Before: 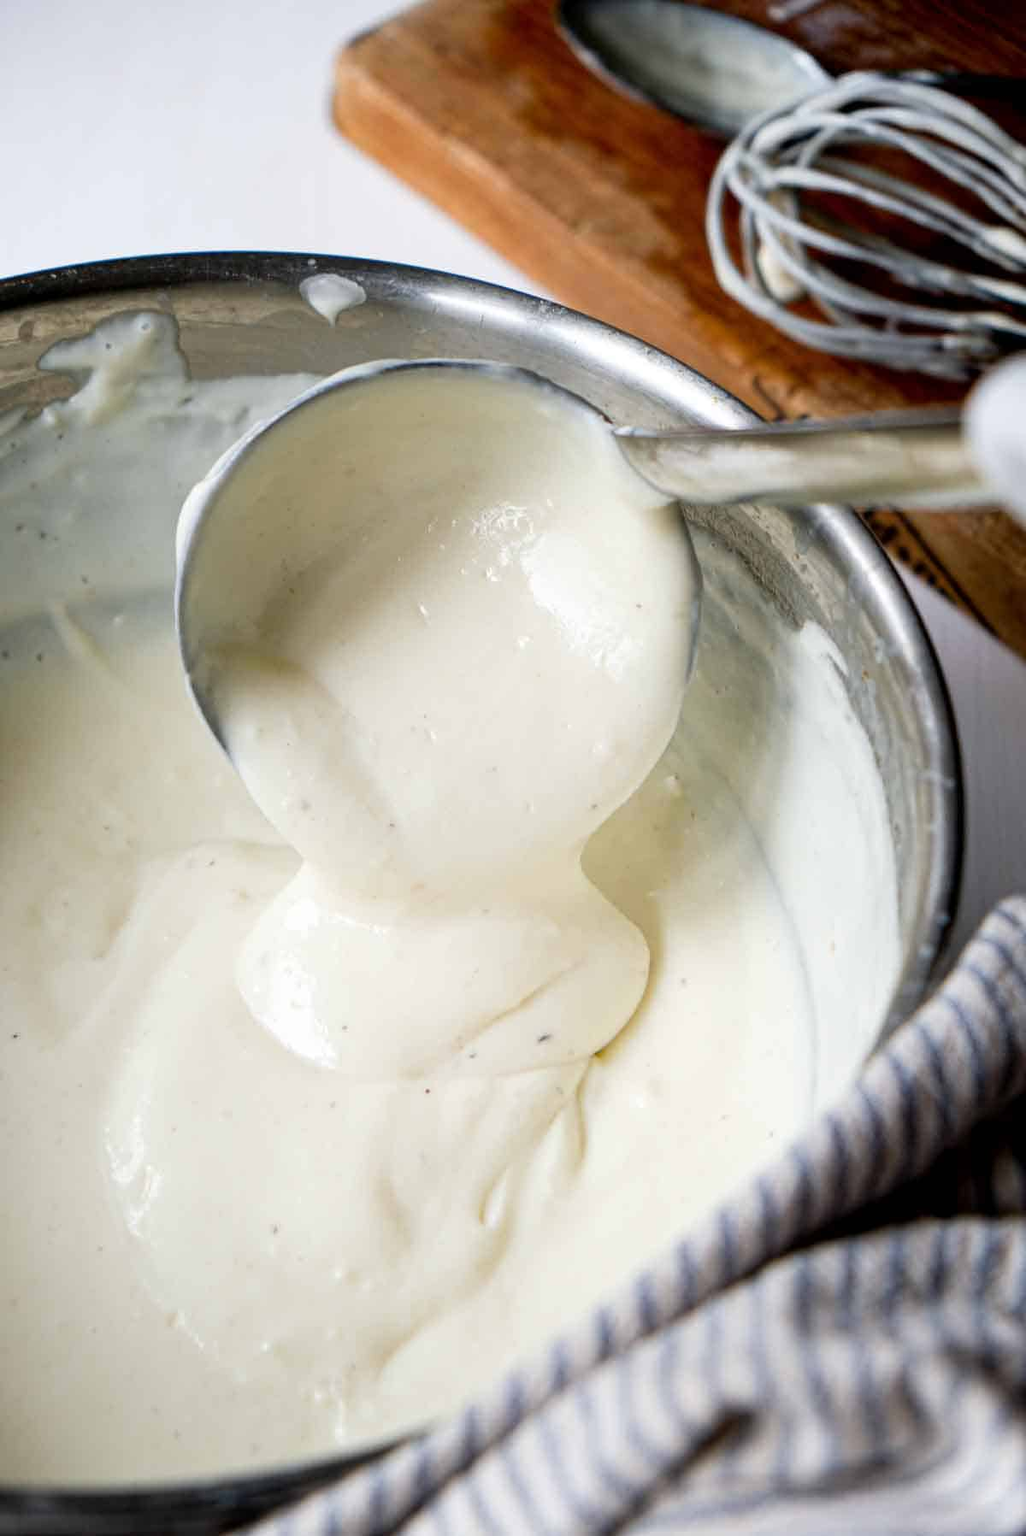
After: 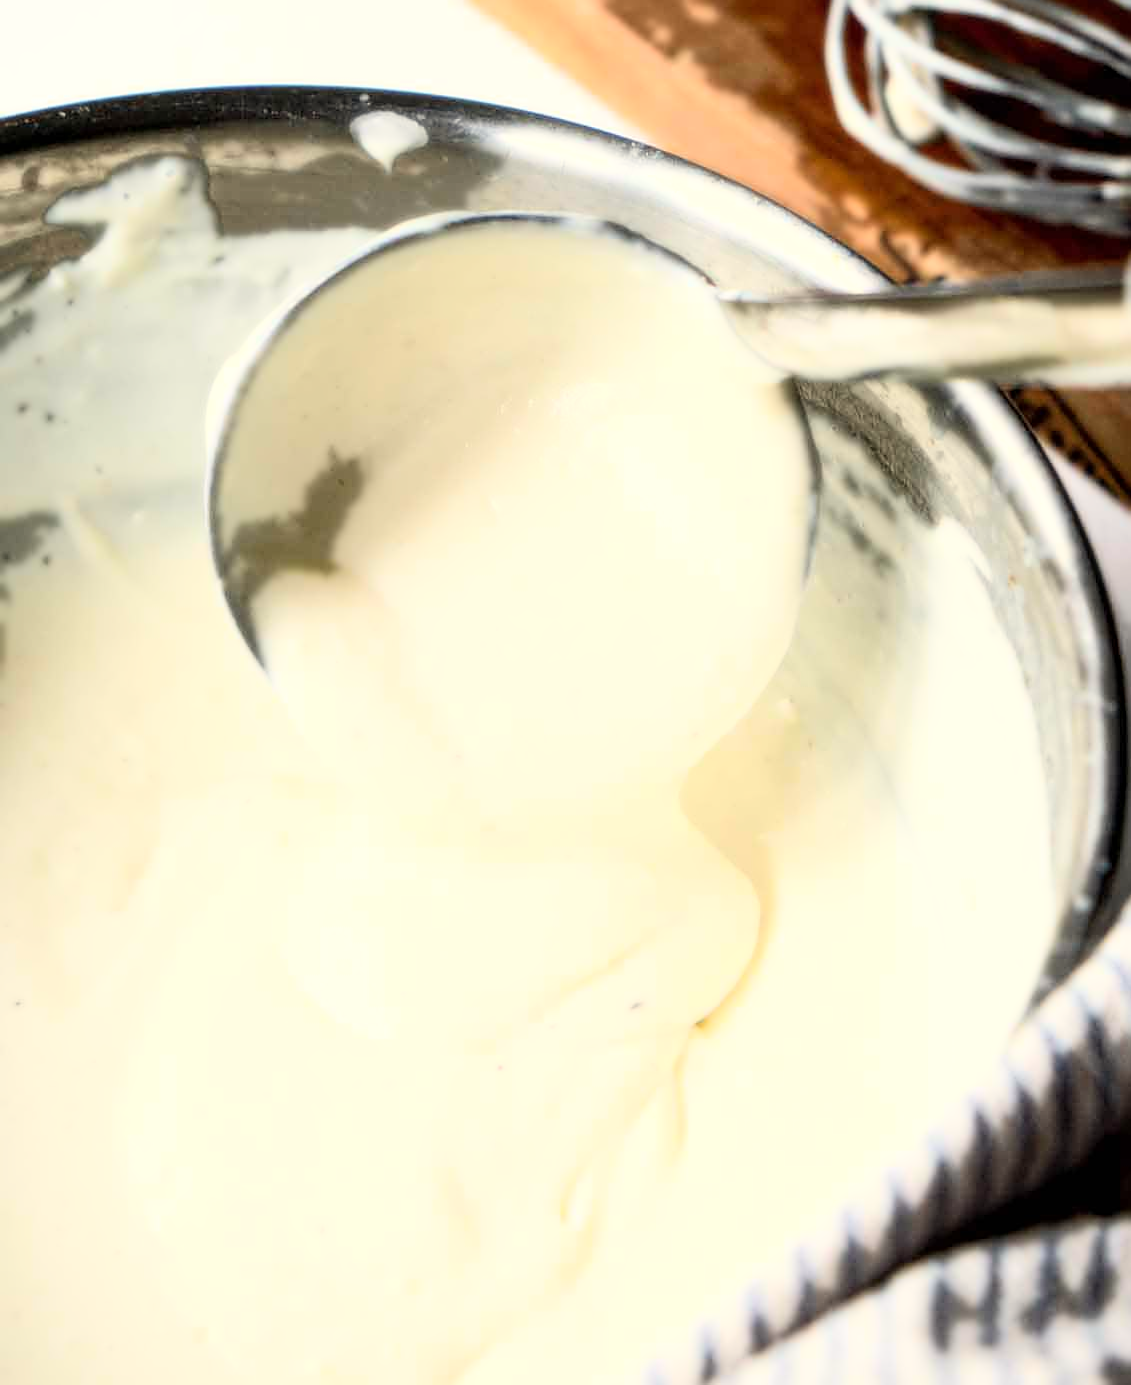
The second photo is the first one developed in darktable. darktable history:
white balance: red 1.029, blue 0.92
crop and rotate: angle 0.03°, top 11.643%, right 5.651%, bottom 11.189%
sharpen: on, module defaults
bloom: size 0%, threshold 54.82%, strength 8.31%
